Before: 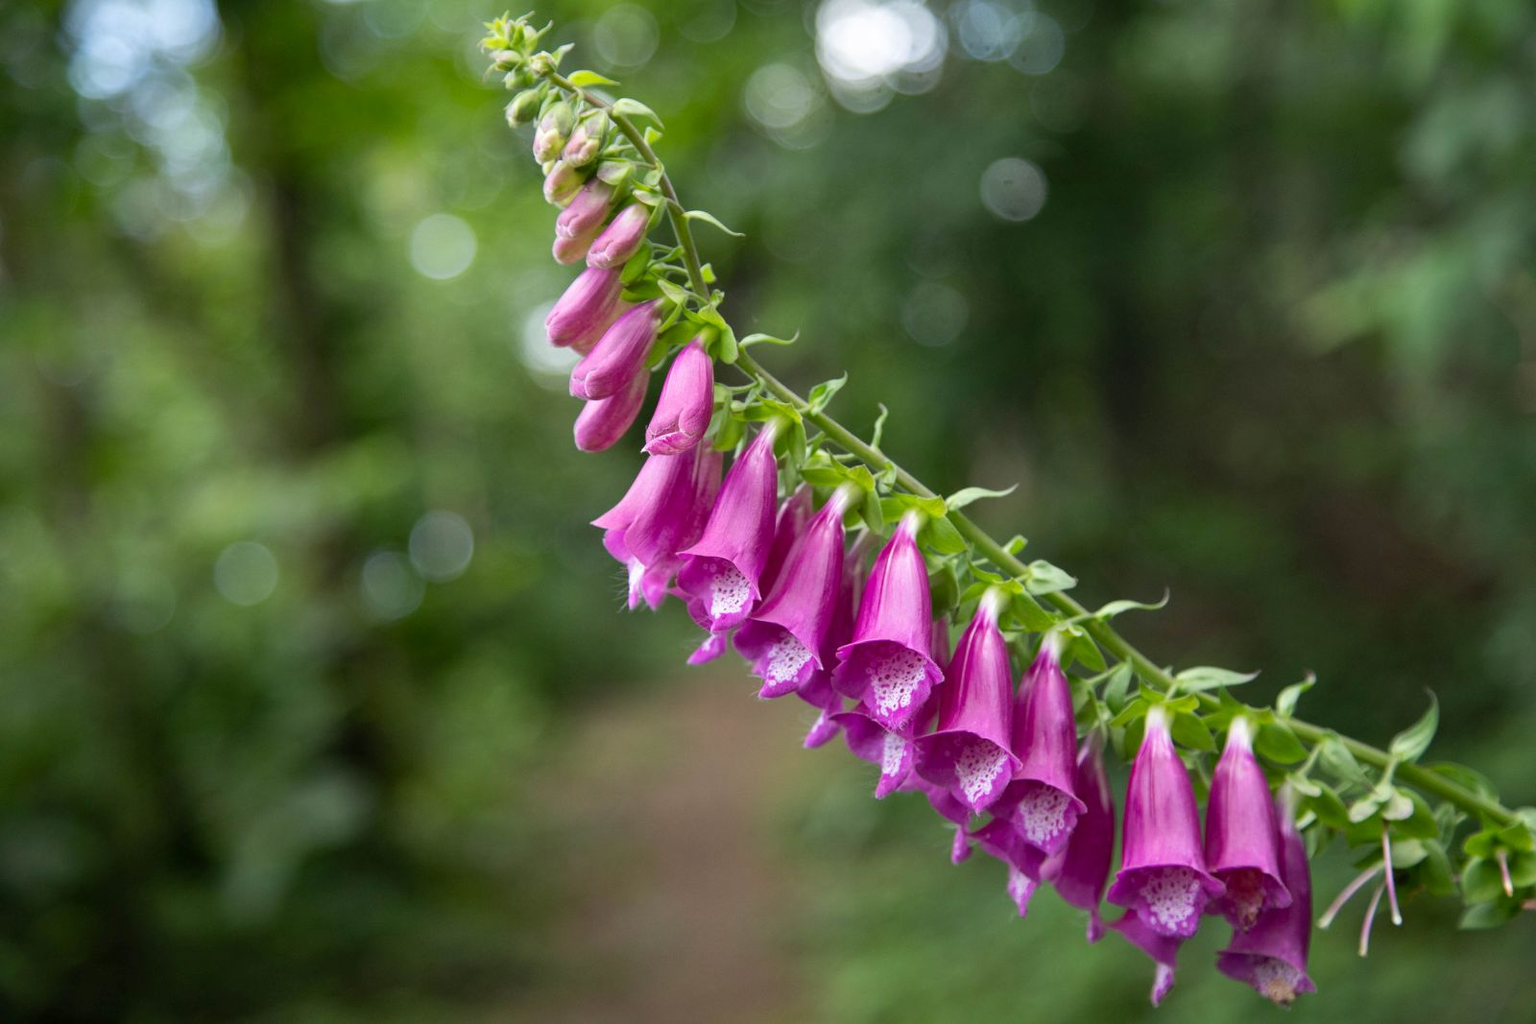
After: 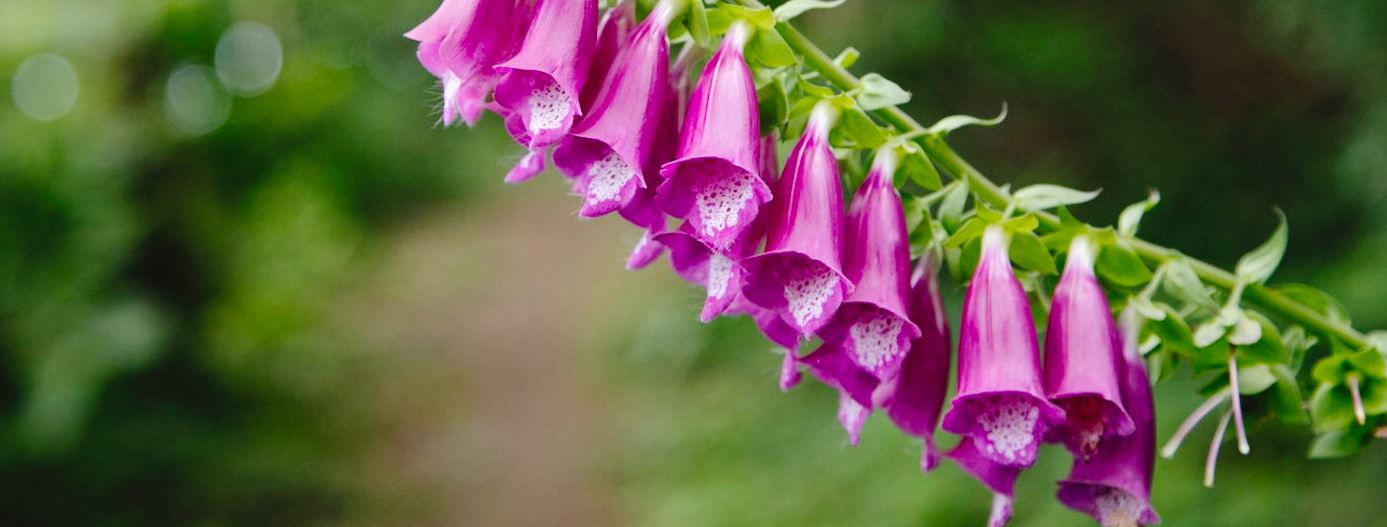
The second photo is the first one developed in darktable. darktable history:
crop and rotate: left 13.303%, top 47.847%, bottom 2.712%
color calibration: gray › normalize channels true, illuminant same as pipeline (D50), adaptation XYZ, x 0.346, y 0.357, temperature 5005.12 K, gamut compression 0.014
tone curve: curves: ch0 [(0, 0) (0.003, 0.031) (0.011, 0.033) (0.025, 0.038) (0.044, 0.049) (0.069, 0.059) (0.1, 0.071) (0.136, 0.093) (0.177, 0.142) (0.224, 0.204) (0.277, 0.292) (0.335, 0.387) (0.399, 0.484) (0.468, 0.567) (0.543, 0.643) (0.623, 0.712) (0.709, 0.776) (0.801, 0.837) (0.898, 0.903) (1, 1)], preserve colors none
